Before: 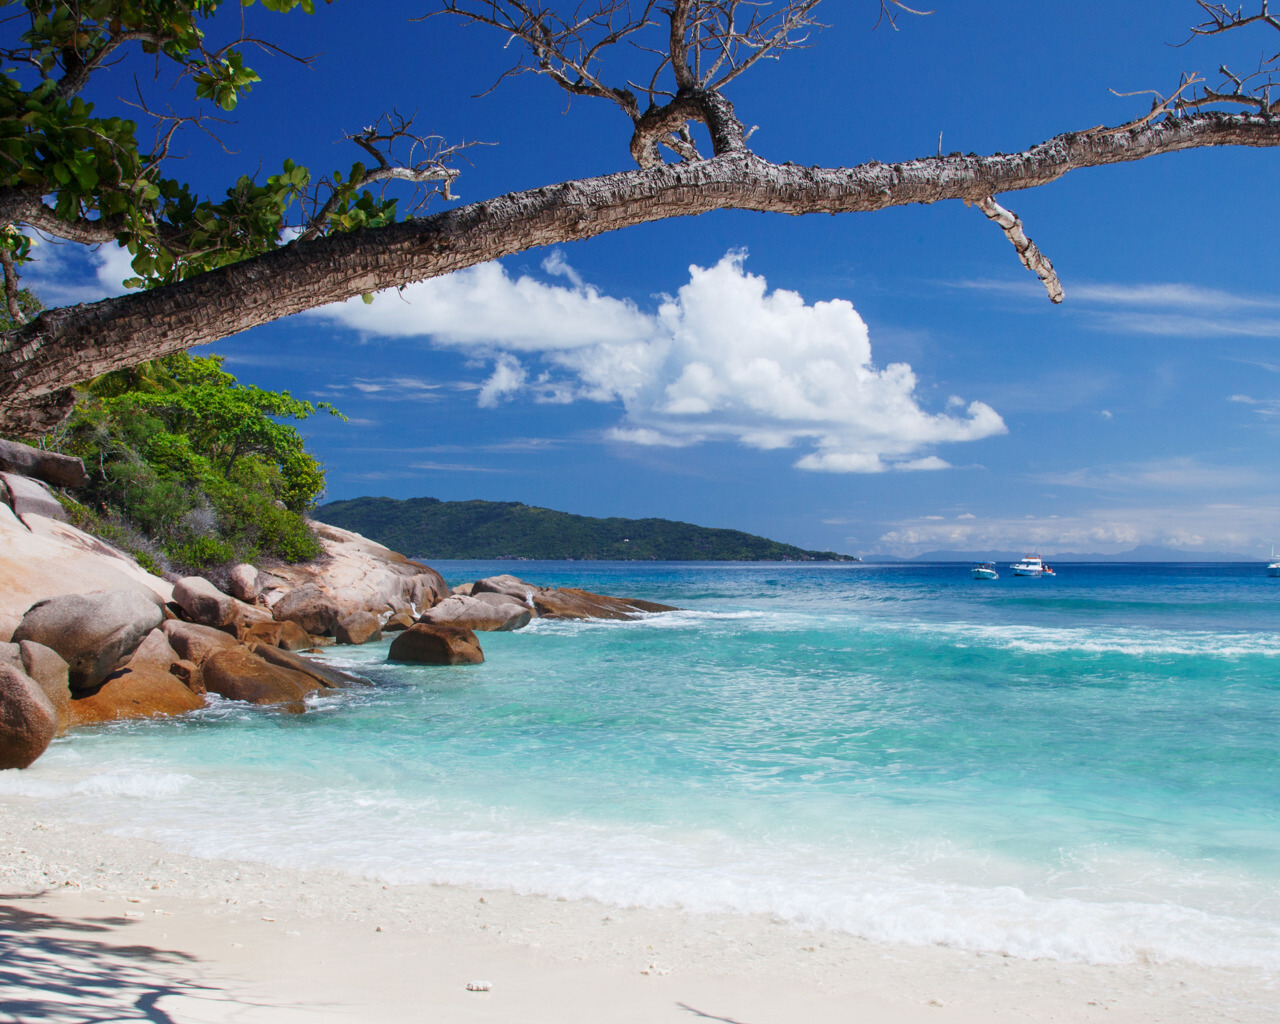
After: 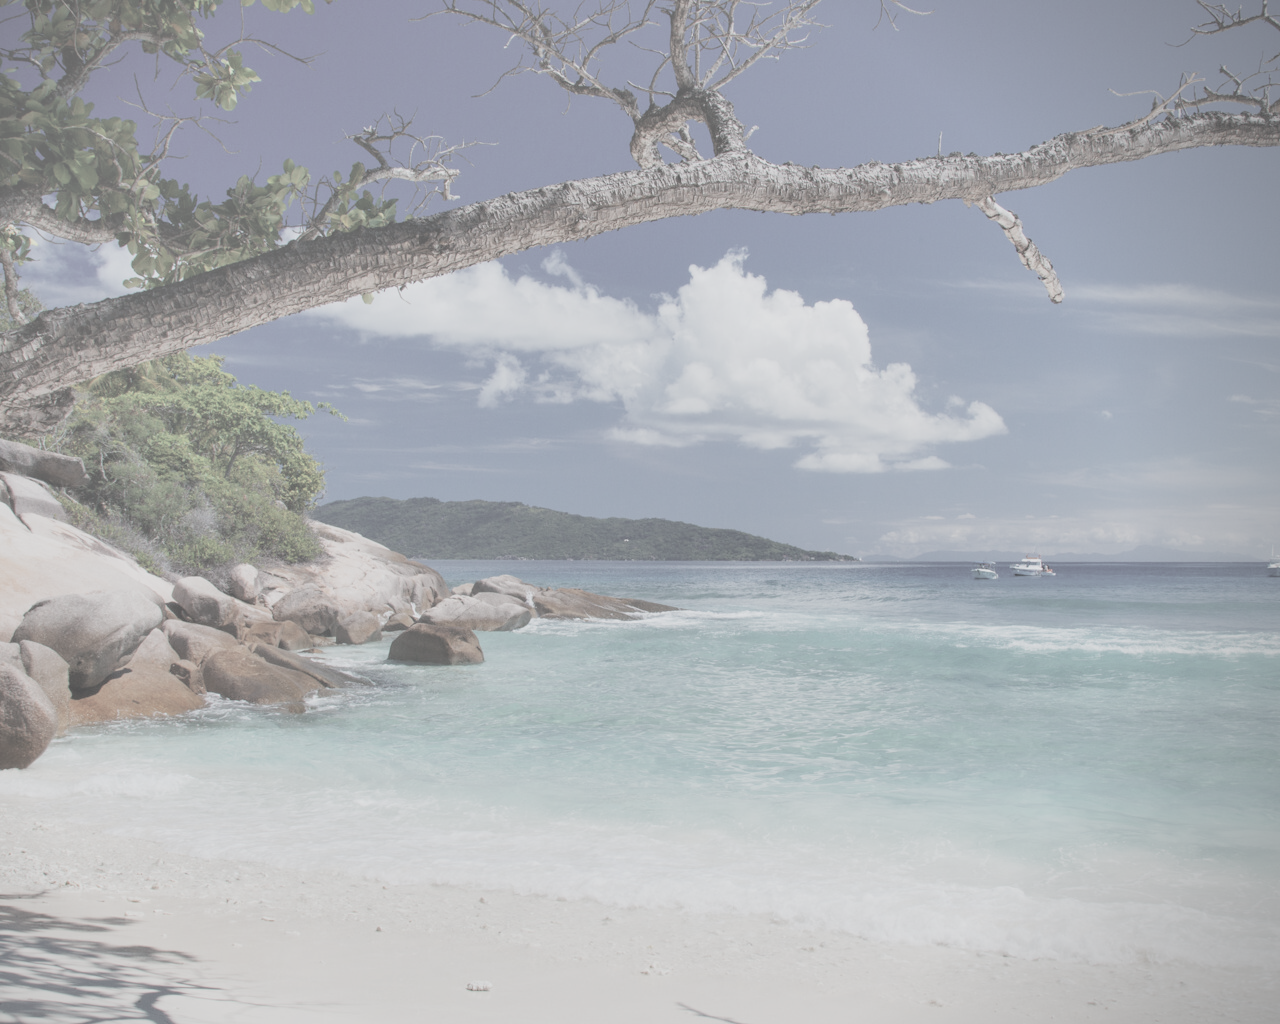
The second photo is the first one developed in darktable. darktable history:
vignetting: fall-off start 91.13%, brightness -0.432, saturation -0.196, center (-0.15, 0.018)
contrast brightness saturation: contrast -0.333, brightness 0.742, saturation -0.781
shadows and highlights: soften with gaussian
